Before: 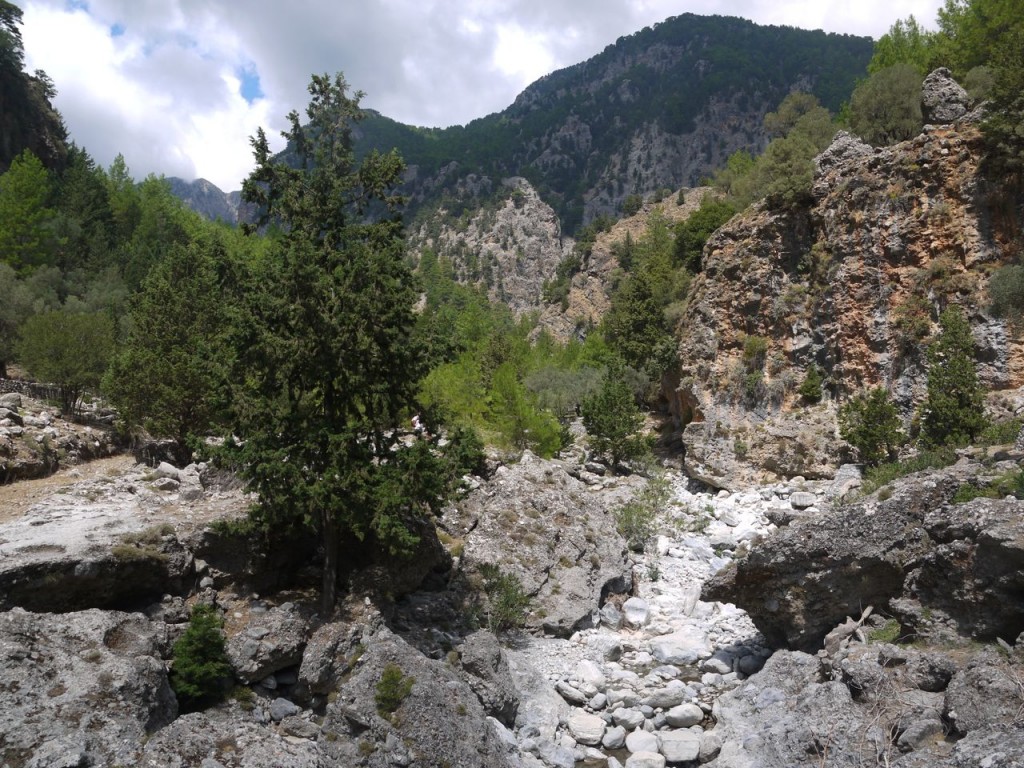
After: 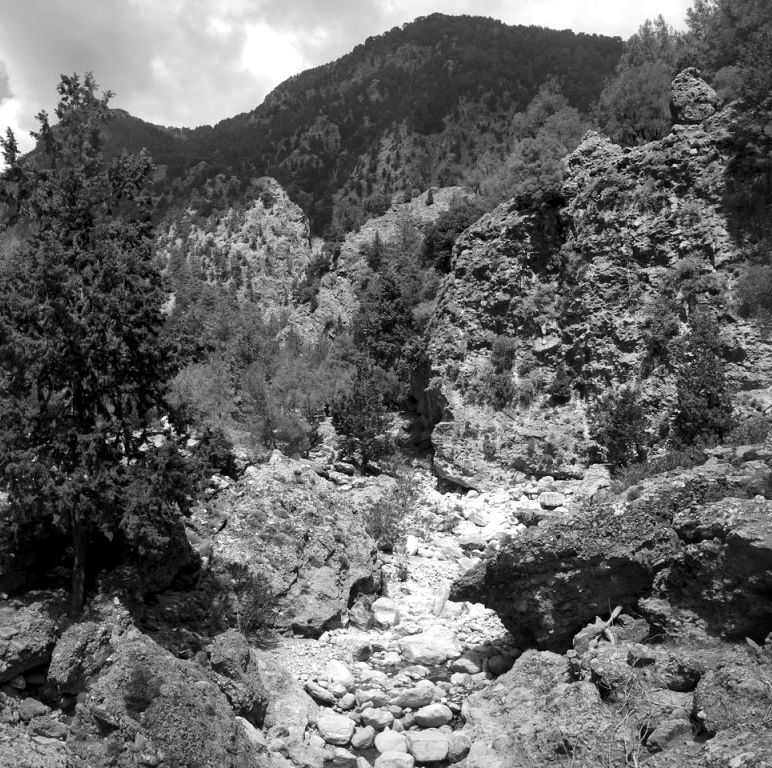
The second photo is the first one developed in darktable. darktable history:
local contrast: mode bilateral grid, contrast 26, coarseness 60, detail 152%, midtone range 0.2
crop and rotate: left 24.542%
contrast brightness saturation: saturation -0.991
